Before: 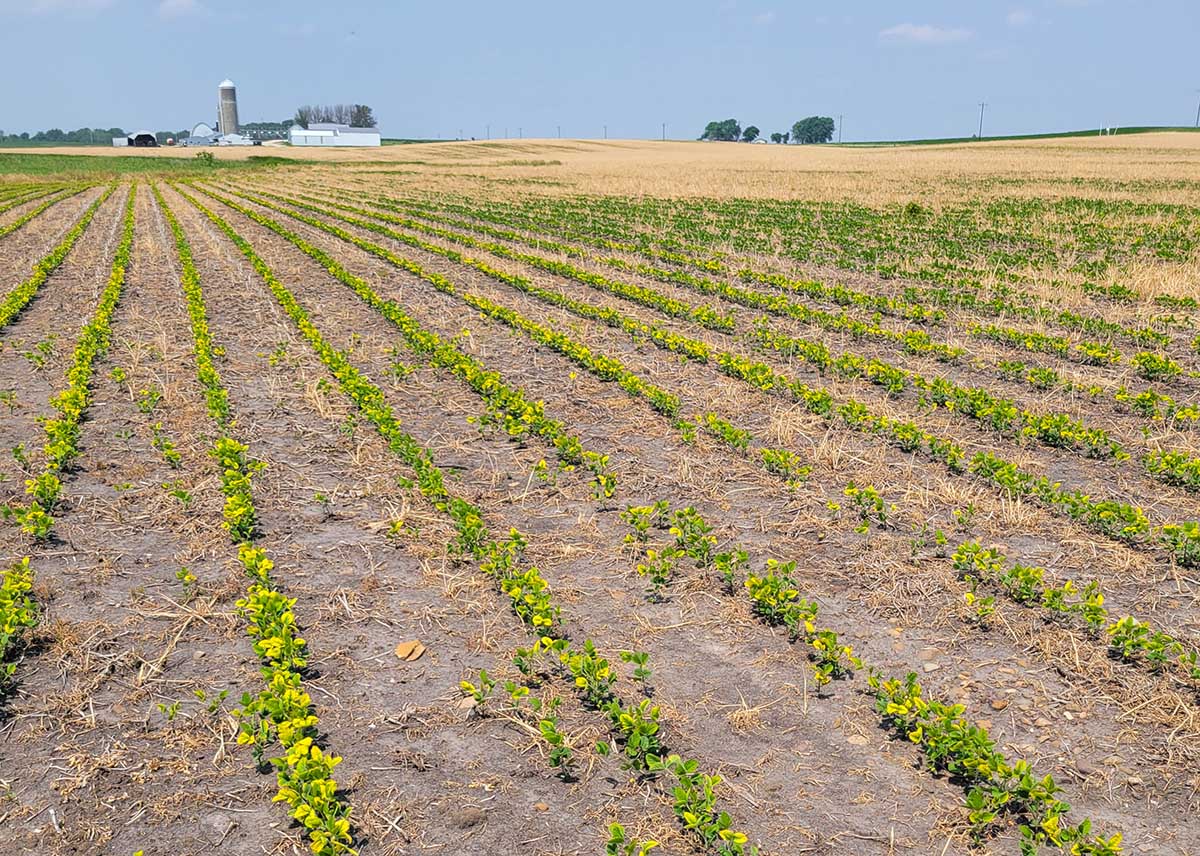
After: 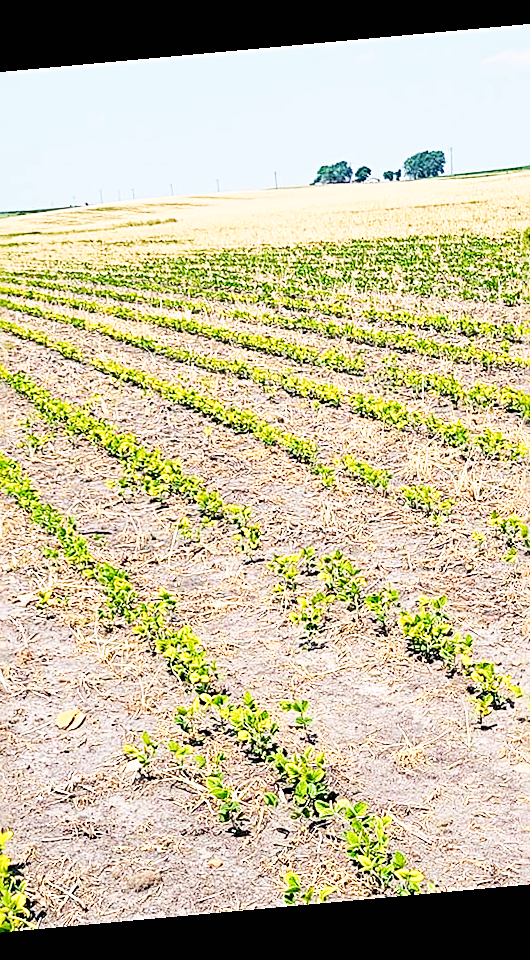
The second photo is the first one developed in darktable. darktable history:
rotate and perspective: rotation -5.2°, automatic cropping off
sharpen: radius 2.817, amount 0.715
crop: left 31.229%, right 27.105%
base curve: curves: ch0 [(0, 0) (0.007, 0.004) (0.027, 0.03) (0.046, 0.07) (0.207, 0.54) (0.442, 0.872) (0.673, 0.972) (1, 1)], preserve colors none
